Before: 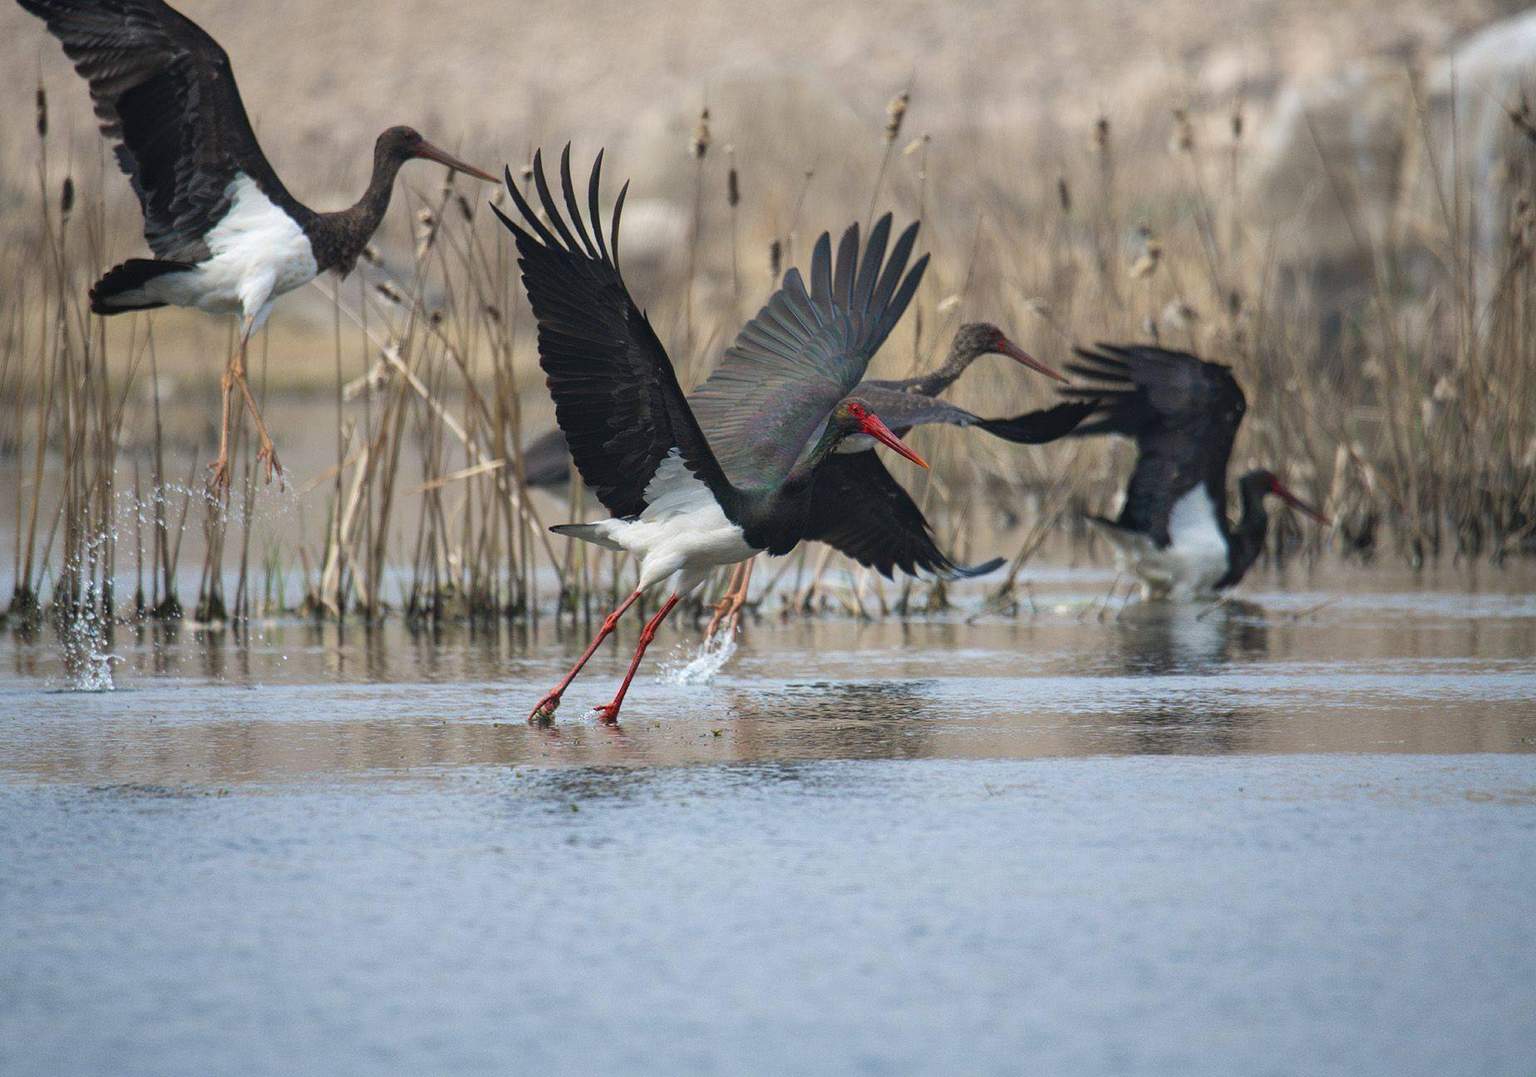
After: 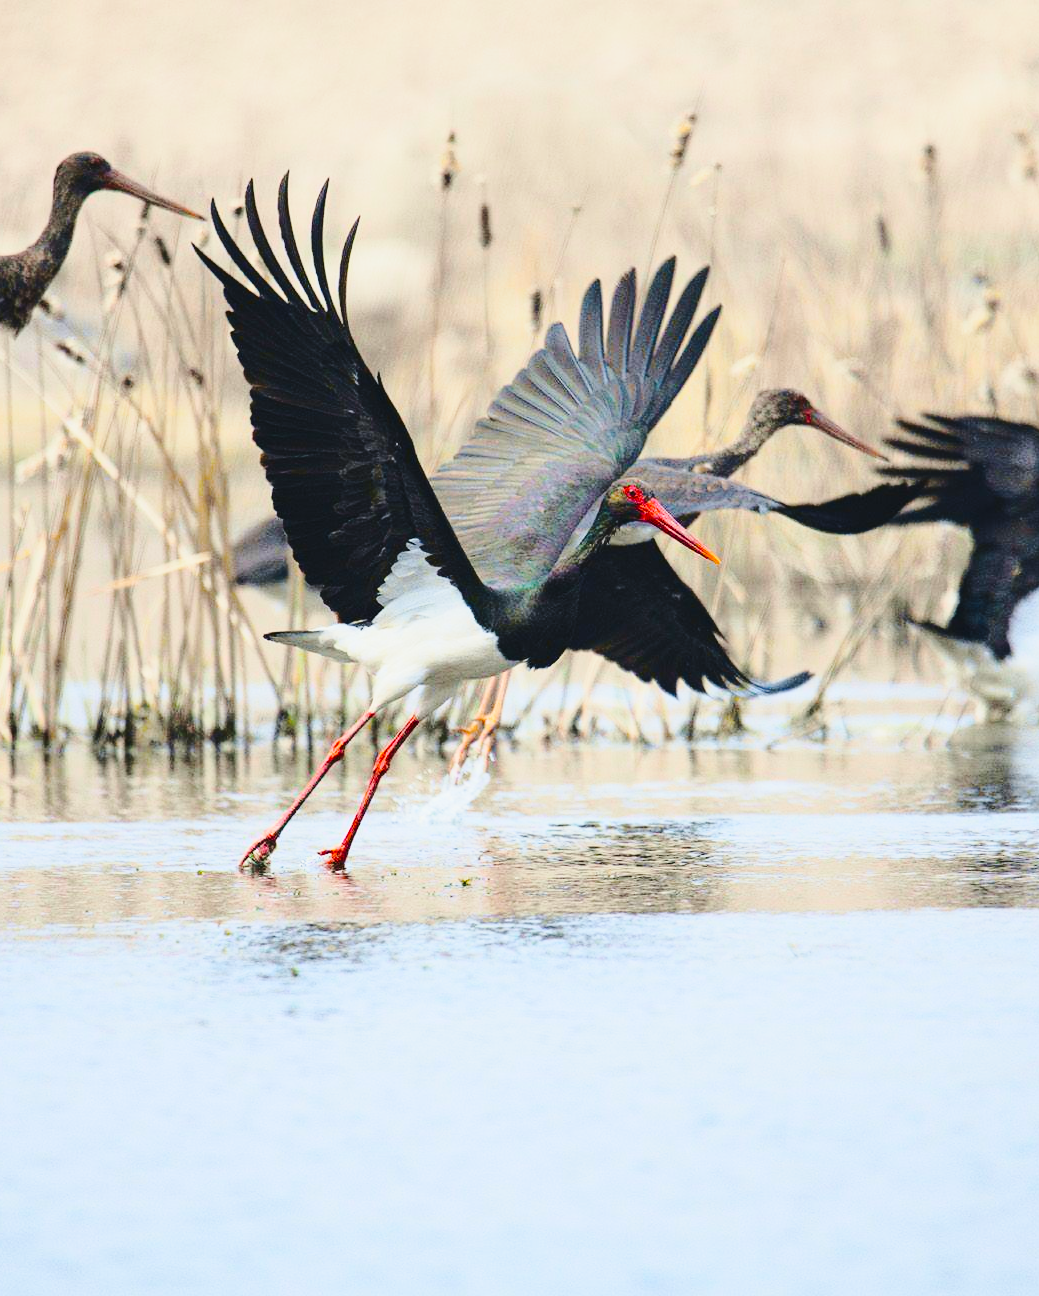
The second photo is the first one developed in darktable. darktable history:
tone curve: curves: ch0 [(0.003, 0.023) (0.071, 0.052) (0.236, 0.197) (0.466, 0.557) (0.644, 0.748) (0.803, 0.88) (0.994, 0.968)]; ch1 [(0, 0) (0.262, 0.227) (0.417, 0.386) (0.469, 0.467) (0.502, 0.498) (0.528, 0.53) (0.573, 0.57) (0.605, 0.621) (0.644, 0.671) (0.686, 0.728) (0.994, 0.987)]; ch2 [(0, 0) (0.262, 0.188) (0.385, 0.353) (0.427, 0.424) (0.495, 0.493) (0.515, 0.534) (0.547, 0.556) (0.589, 0.613) (0.644, 0.748) (1, 1)], color space Lab, independent channels, preserve colors none
exposure: black level correction -0.005, exposure 0.054 EV, compensate highlight preservation false
crop: left 21.496%, right 22.254%
base curve: curves: ch0 [(0, 0) (0.028, 0.03) (0.121, 0.232) (0.46, 0.748) (0.859, 0.968) (1, 1)], preserve colors none
